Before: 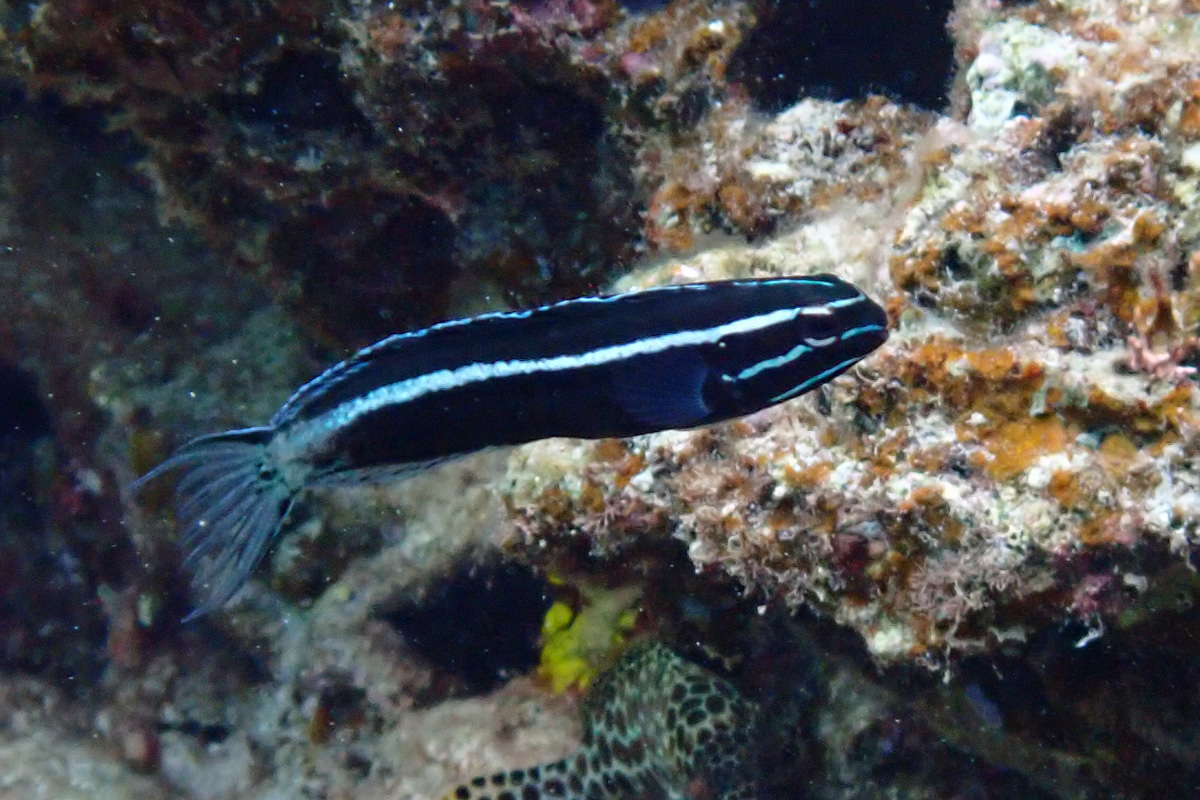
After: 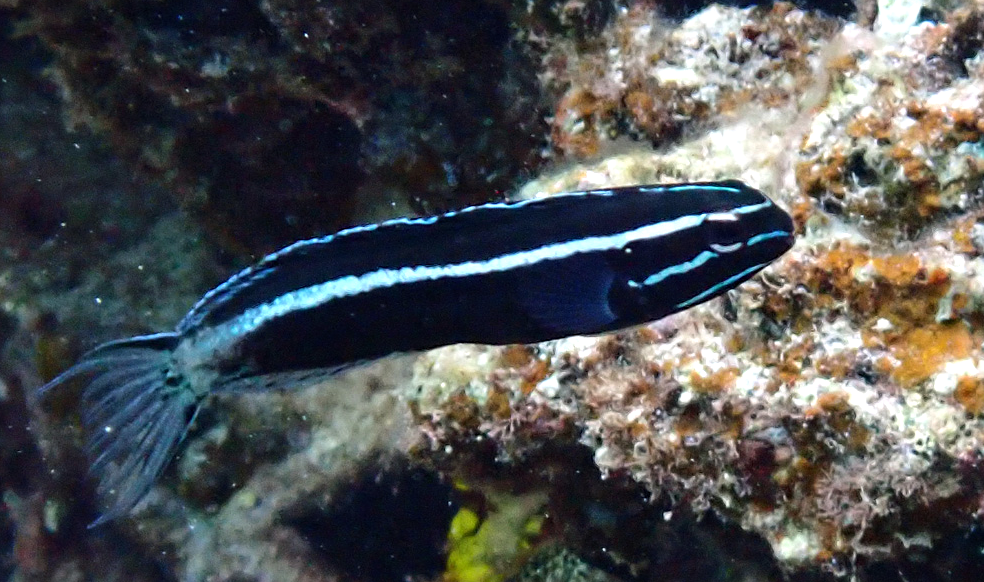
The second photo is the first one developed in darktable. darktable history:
crop: left 7.856%, top 11.836%, right 10.12%, bottom 15.387%
sharpen: amount 0.2
tone equalizer: -8 EV -0.417 EV, -7 EV -0.389 EV, -6 EV -0.333 EV, -5 EV -0.222 EV, -3 EV 0.222 EV, -2 EV 0.333 EV, -1 EV 0.389 EV, +0 EV 0.417 EV, edges refinement/feathering 500, mask exposure compensation -1.57 EV, preserve details no
